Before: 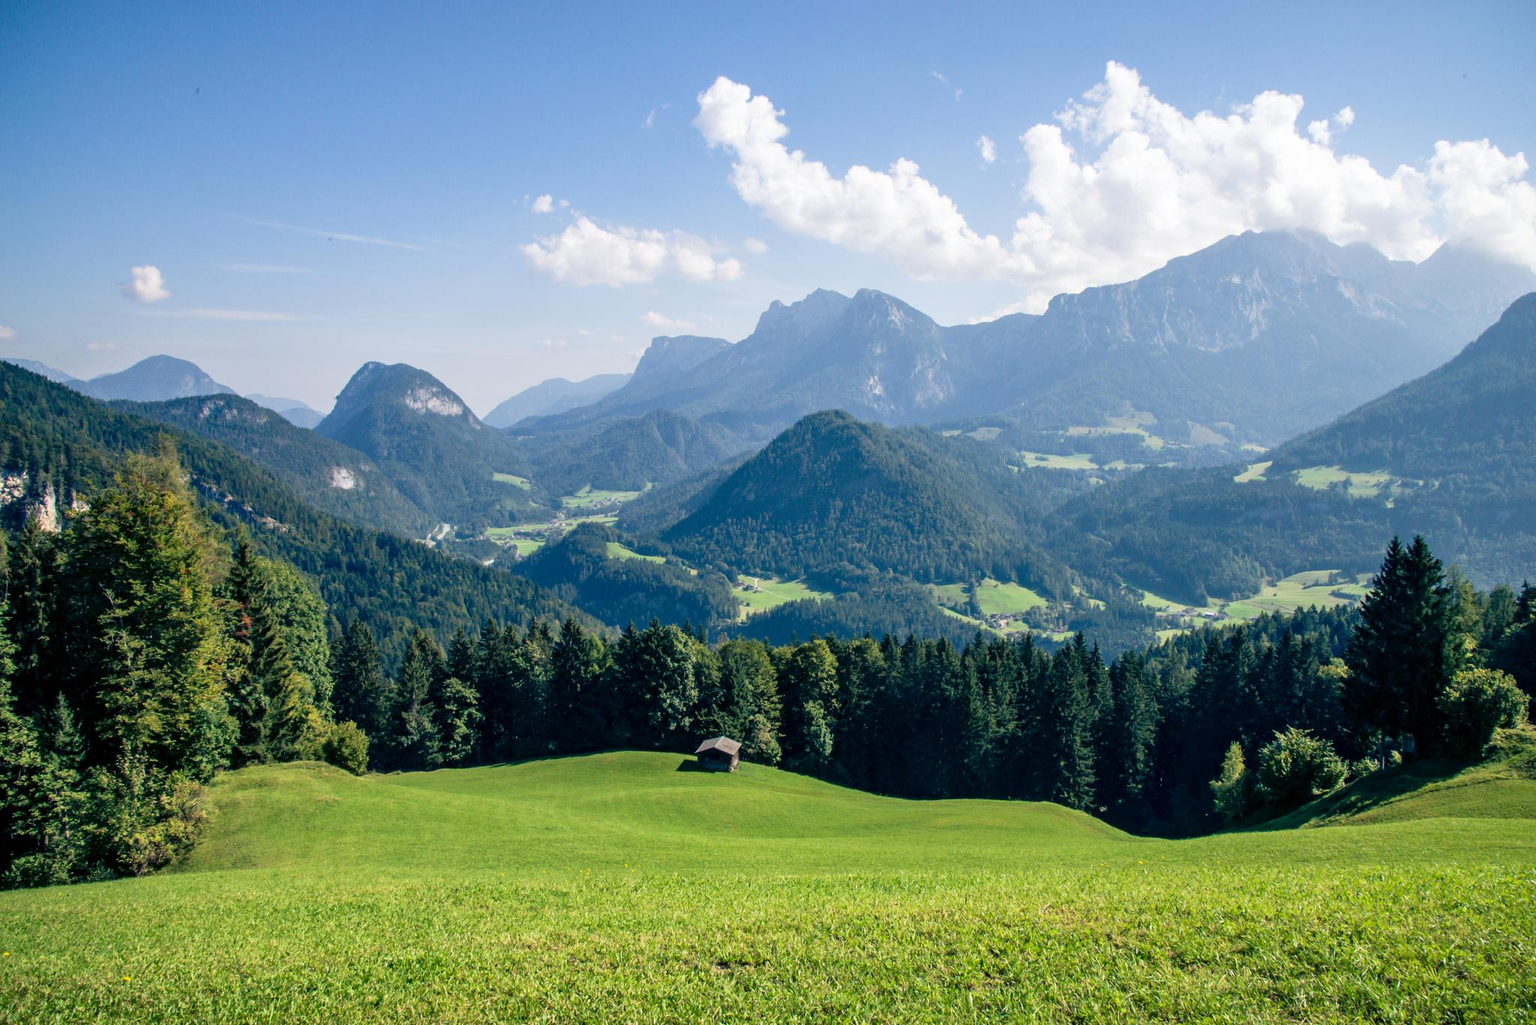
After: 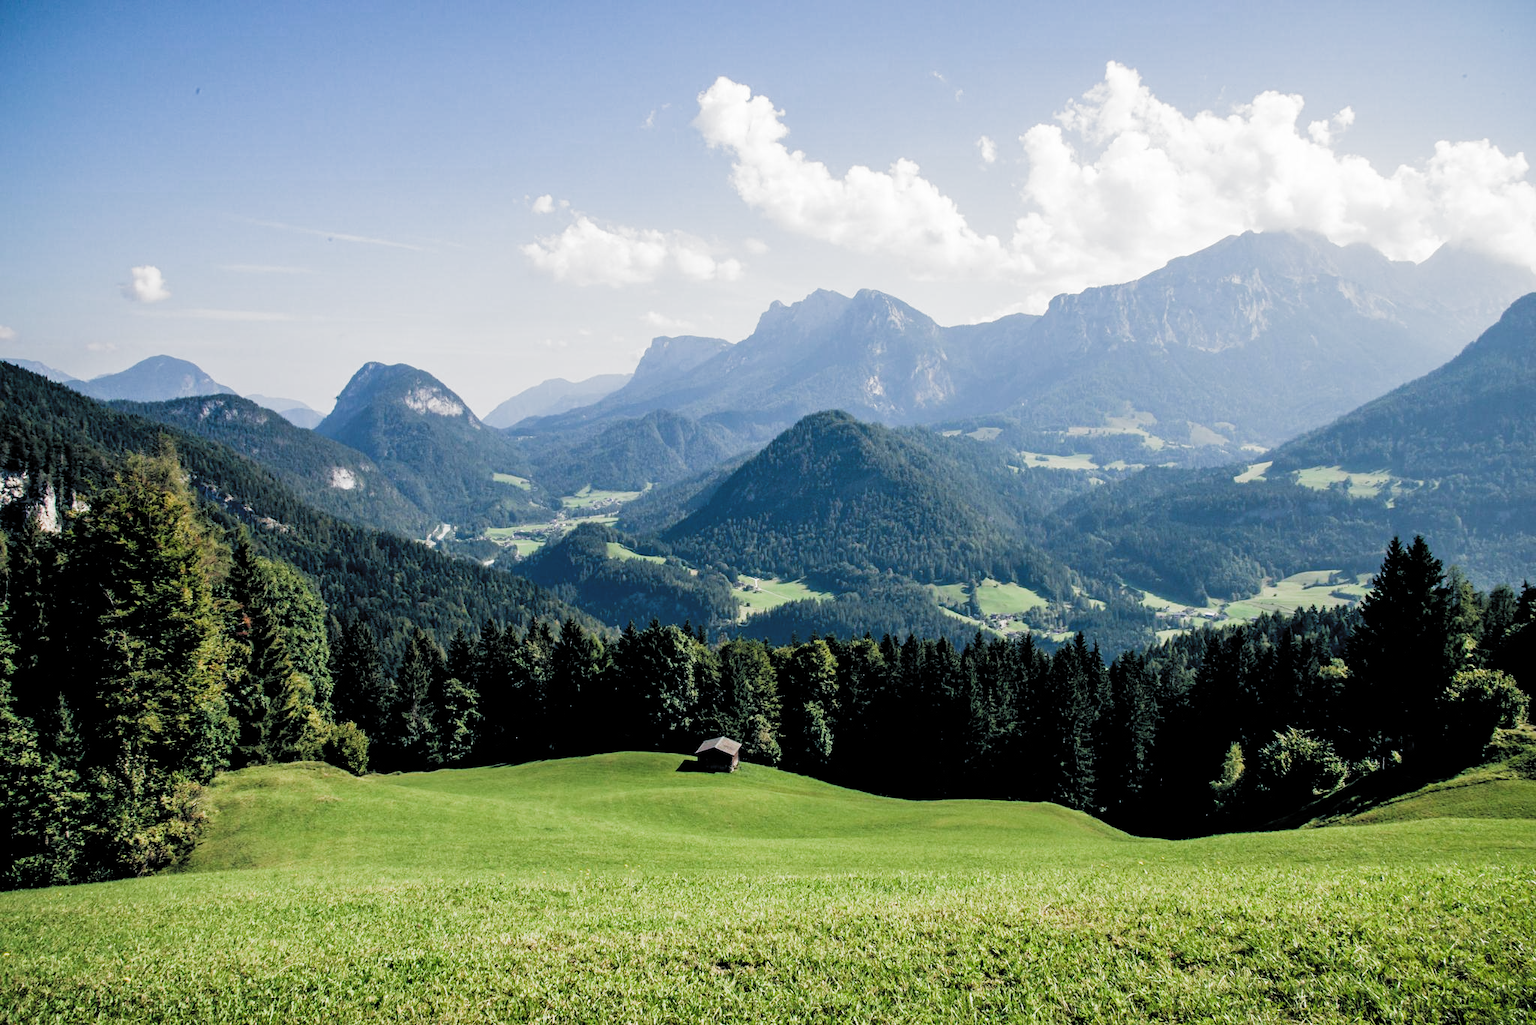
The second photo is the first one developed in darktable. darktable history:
filmic rgb: black relative exposure -3.65 EV, white relative exposure 2.44 EV, threshold 5.99 EV, hardness 3.28, preserve chrominance RGB euclidean norm, color science v5 (2021), contrast in shadows safe, contrast in highlights safe, enable highlight reconstruction true
tone equalizer: smoothing diameter 24.83%, edges refinement/feathering 8.65, preserve details guided filter
